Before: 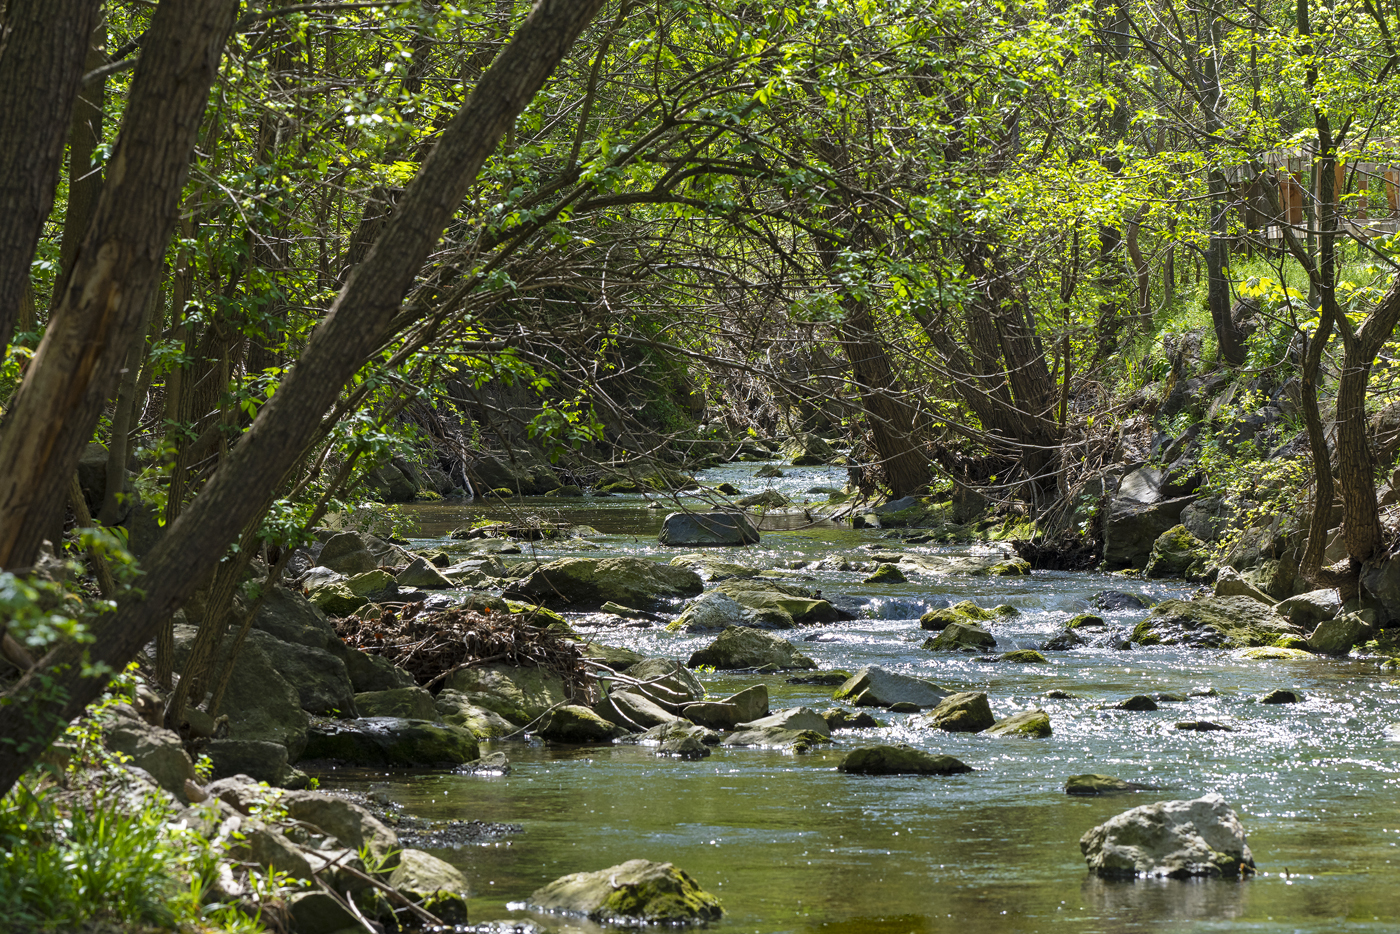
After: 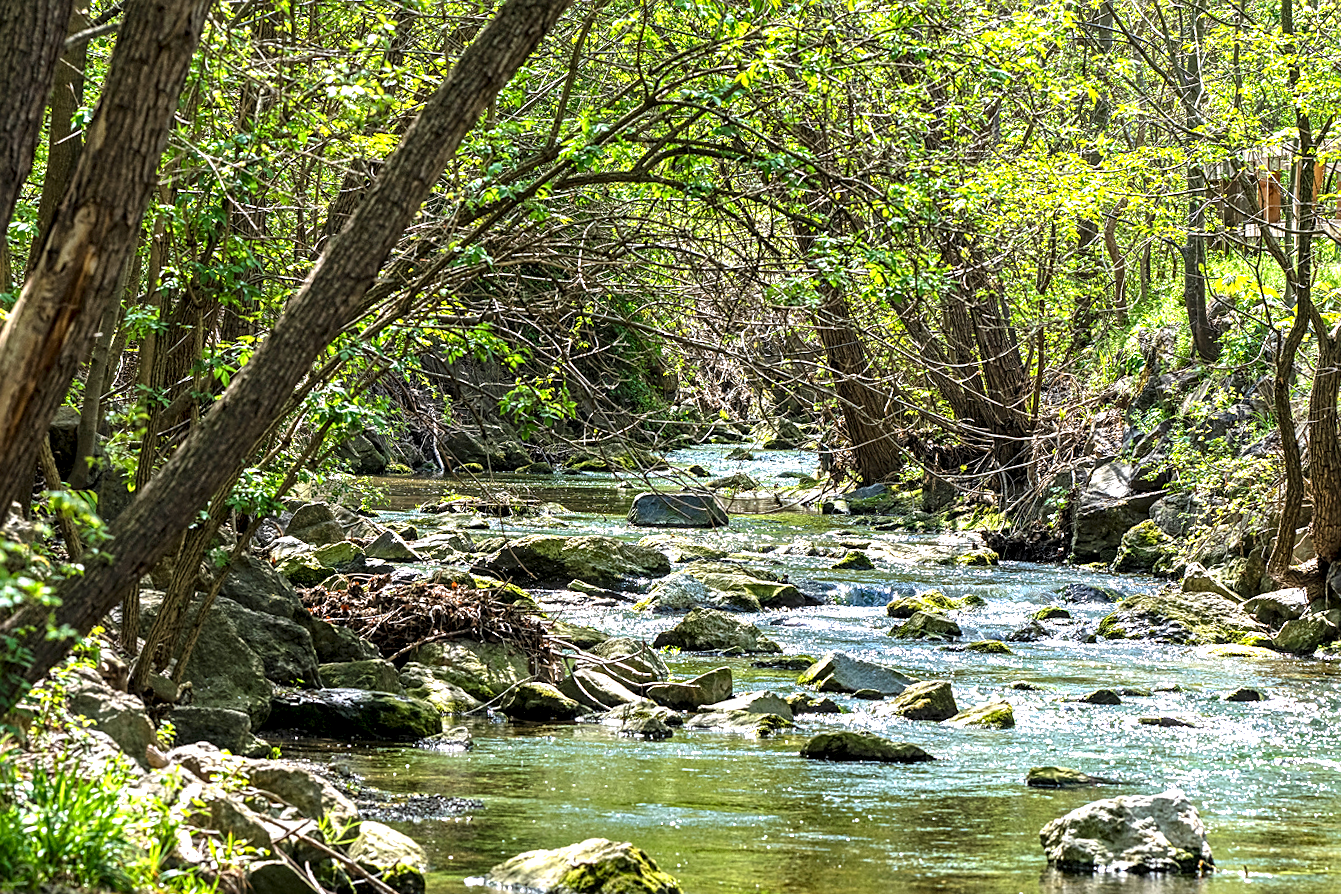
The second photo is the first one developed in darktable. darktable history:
local contrast: highlights 79%, shadows 56%, detail 175%, midtone range 0.428
crop and rotate: angle -1.69°
sharpen: on, module defaults
exposure: black level correction 0, exposure 1 EV, compensate exposure bias true, compensate highlight preservation false
